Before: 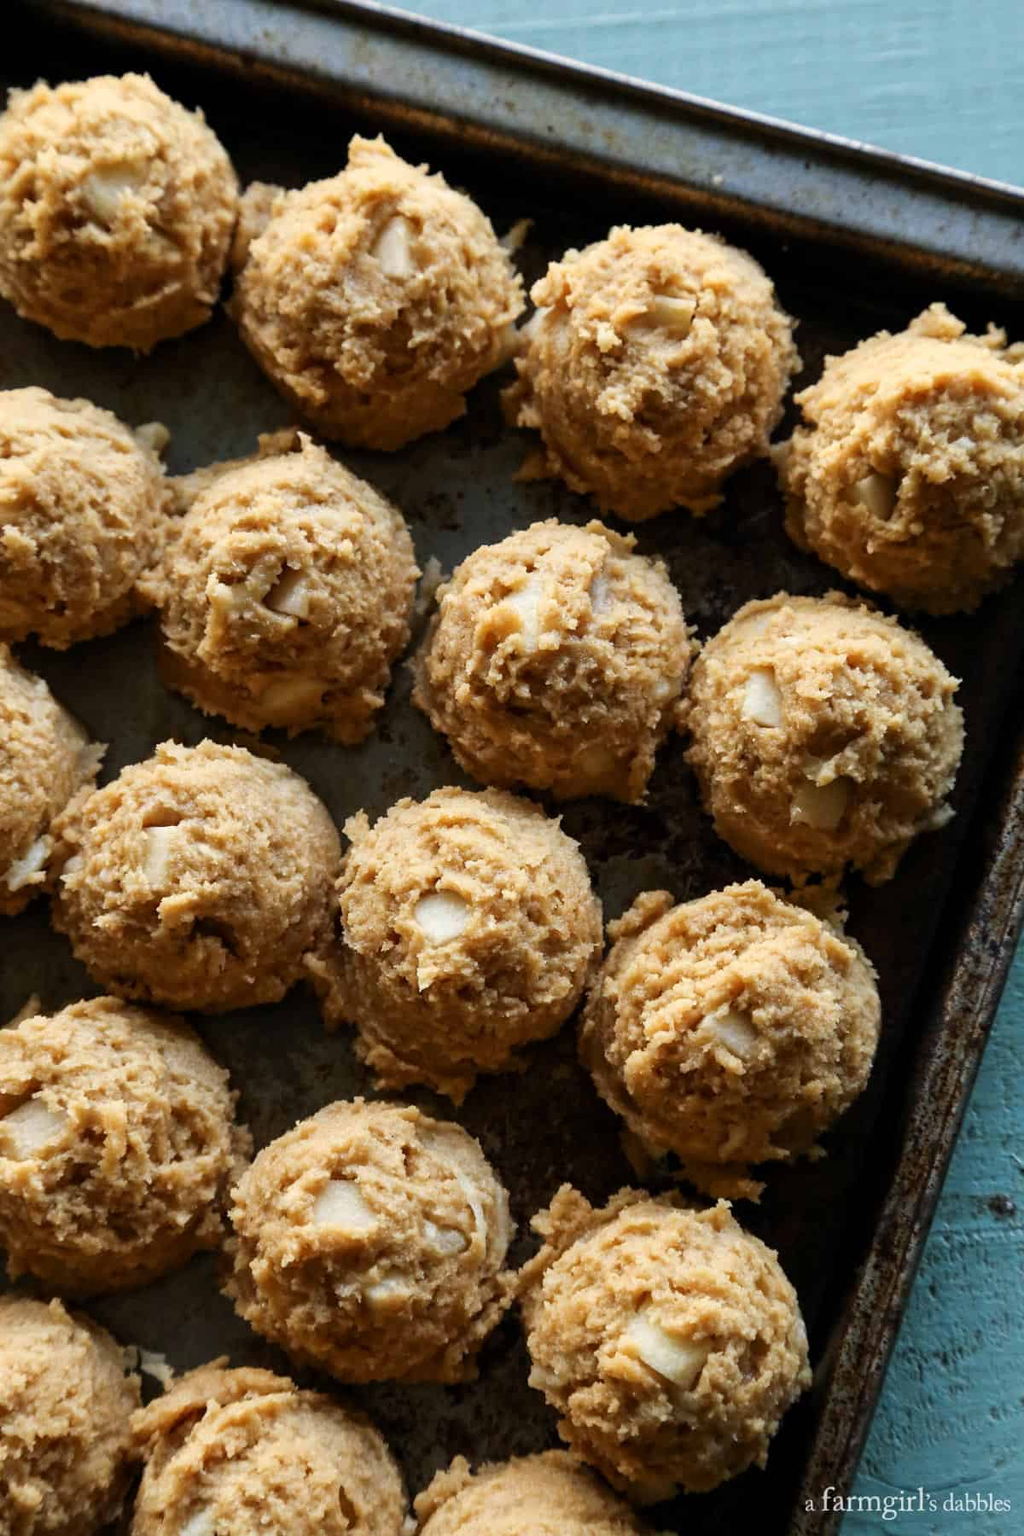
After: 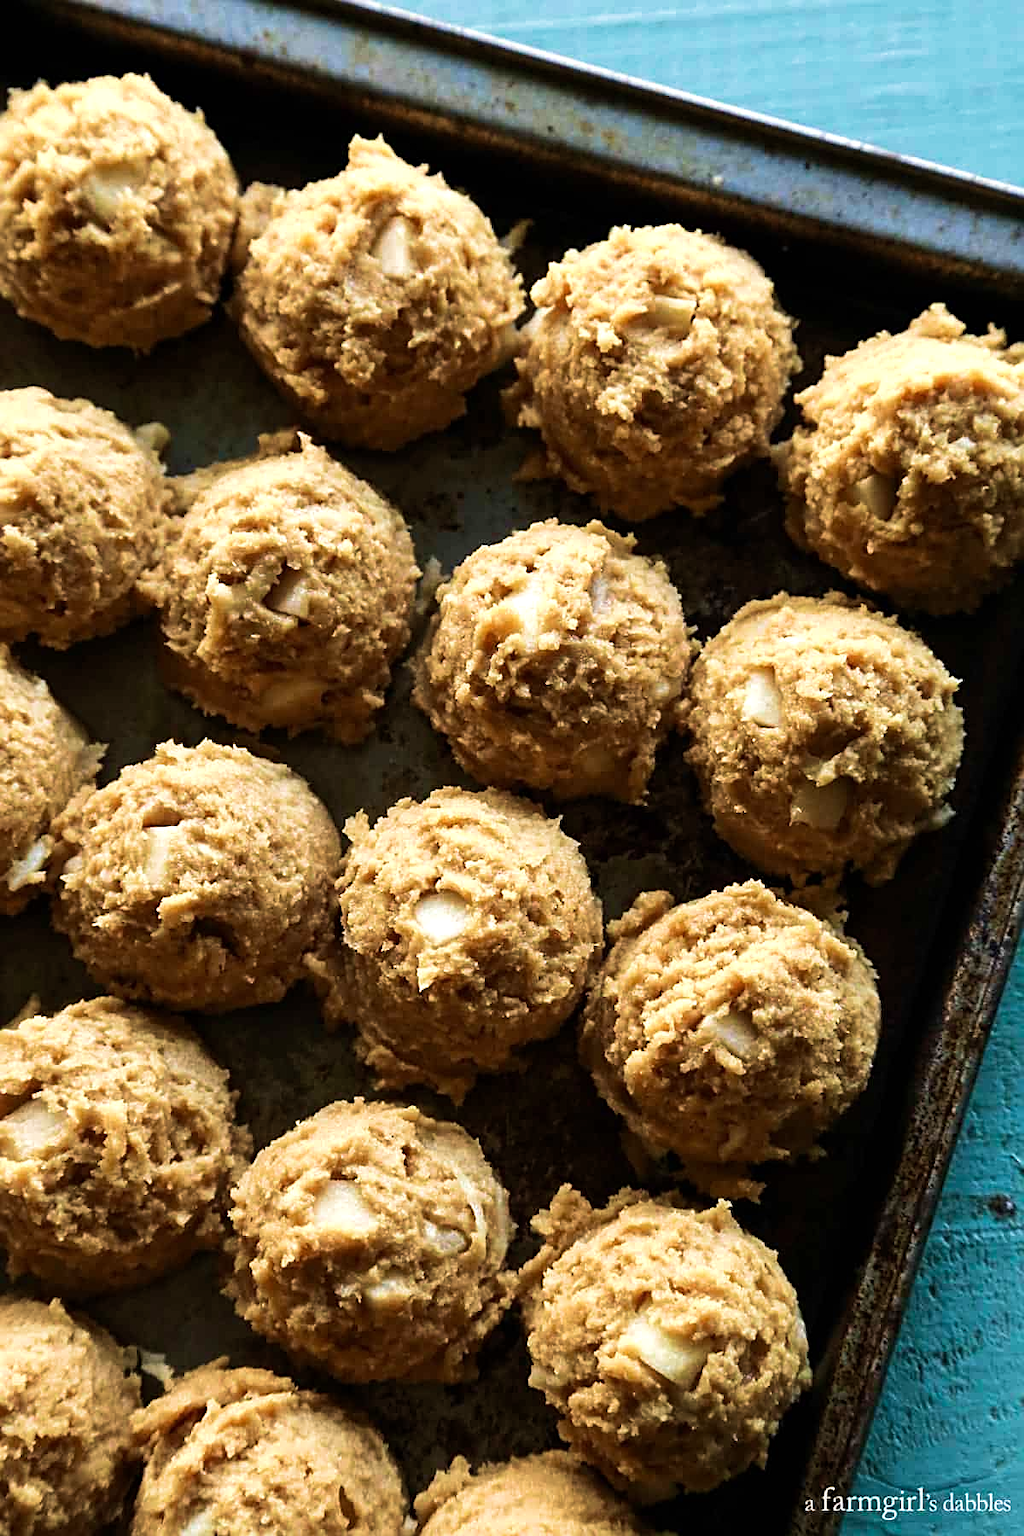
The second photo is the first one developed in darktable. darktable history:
velvia: strength 55.72%
sharpen: amount 0.599
tone equalizer: -8 EV -0.414 EV, -7 EV -0.413 EV, -6 EV -0.311 EV, -5 EV -0.231 EV, -3 EV 0.212 EV, -2 EV 0.319 EV, -1 EV 0.405 EV, +0 EV 0.395 EV, edges refinement/feathering 500, mask exposure compensation -1.57 EV, preserve details no
